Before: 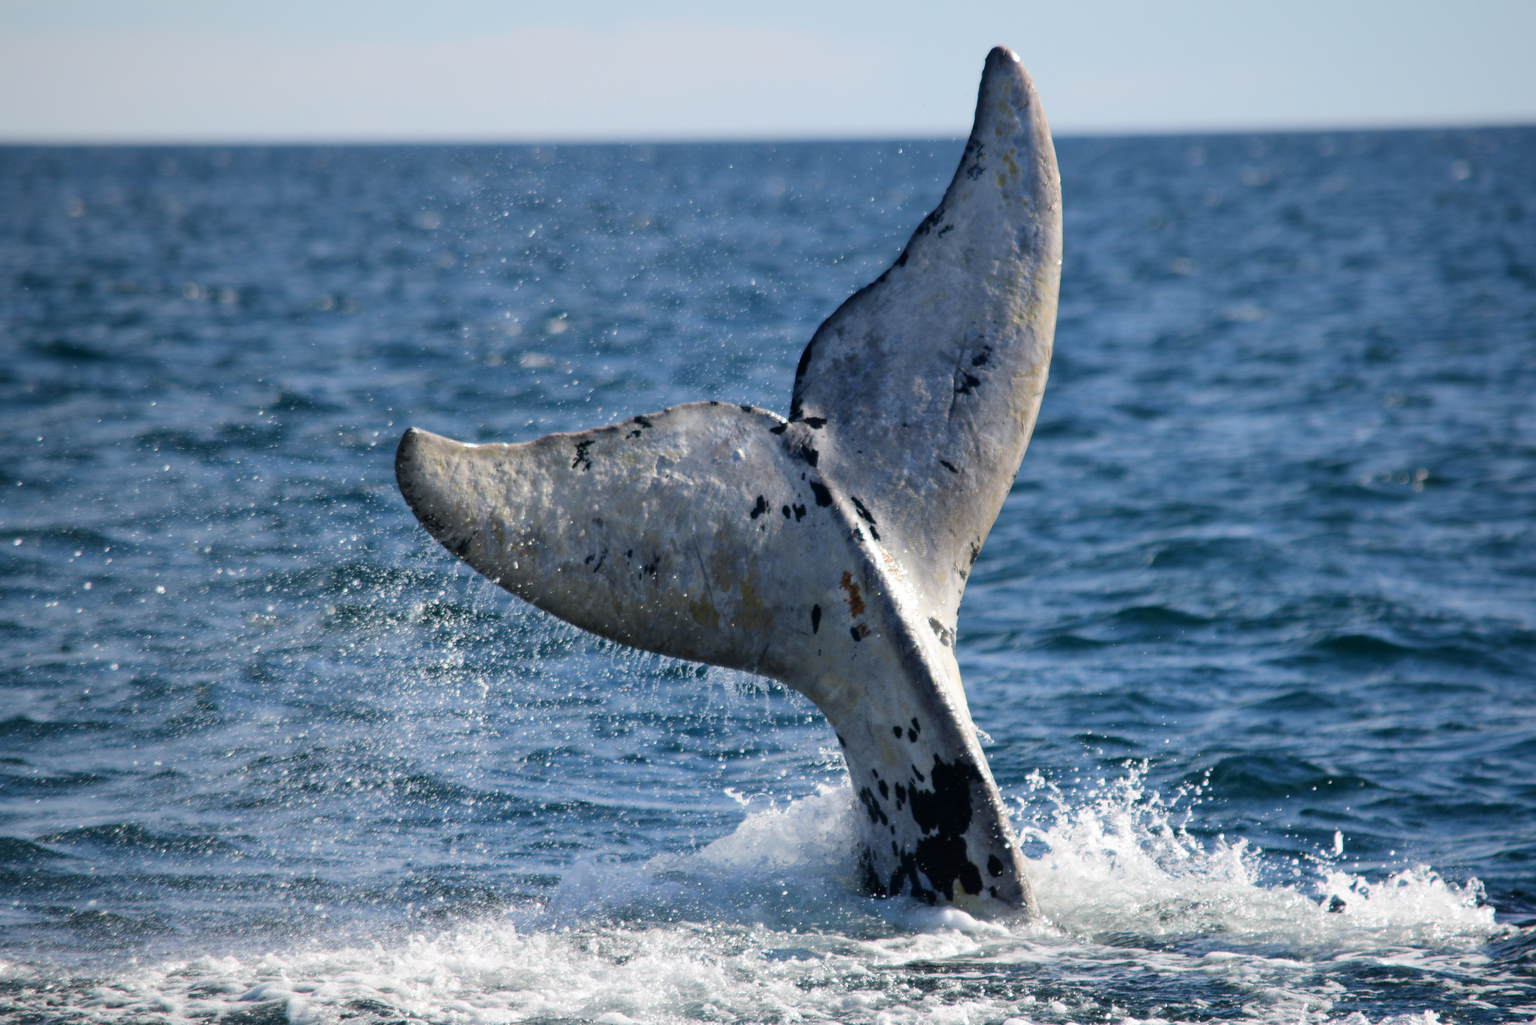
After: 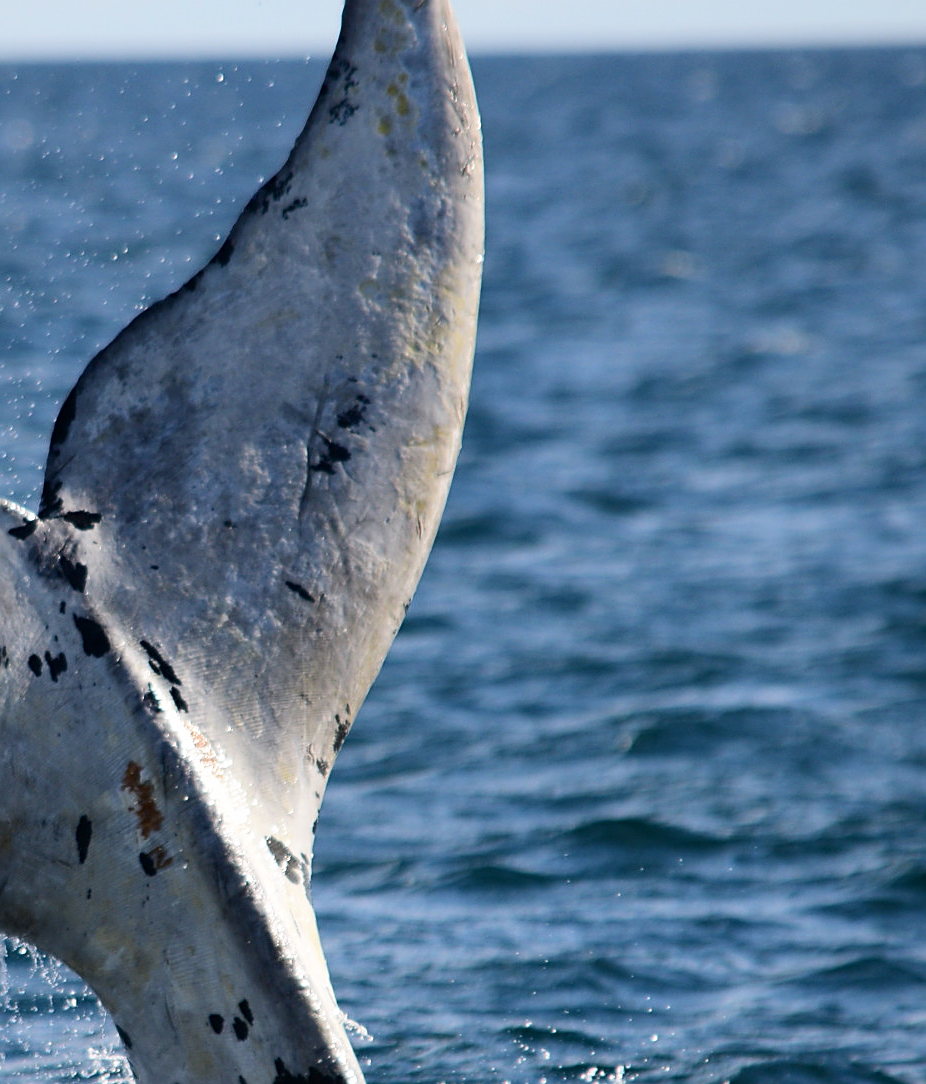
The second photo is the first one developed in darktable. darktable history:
crop and rotate: left 49.84%, top 10.118%, right 13.115%, bottom 24.851%
contrast brightness saturation: contrast 0.146, brightness 0.048
sharpen: amount 0.599
